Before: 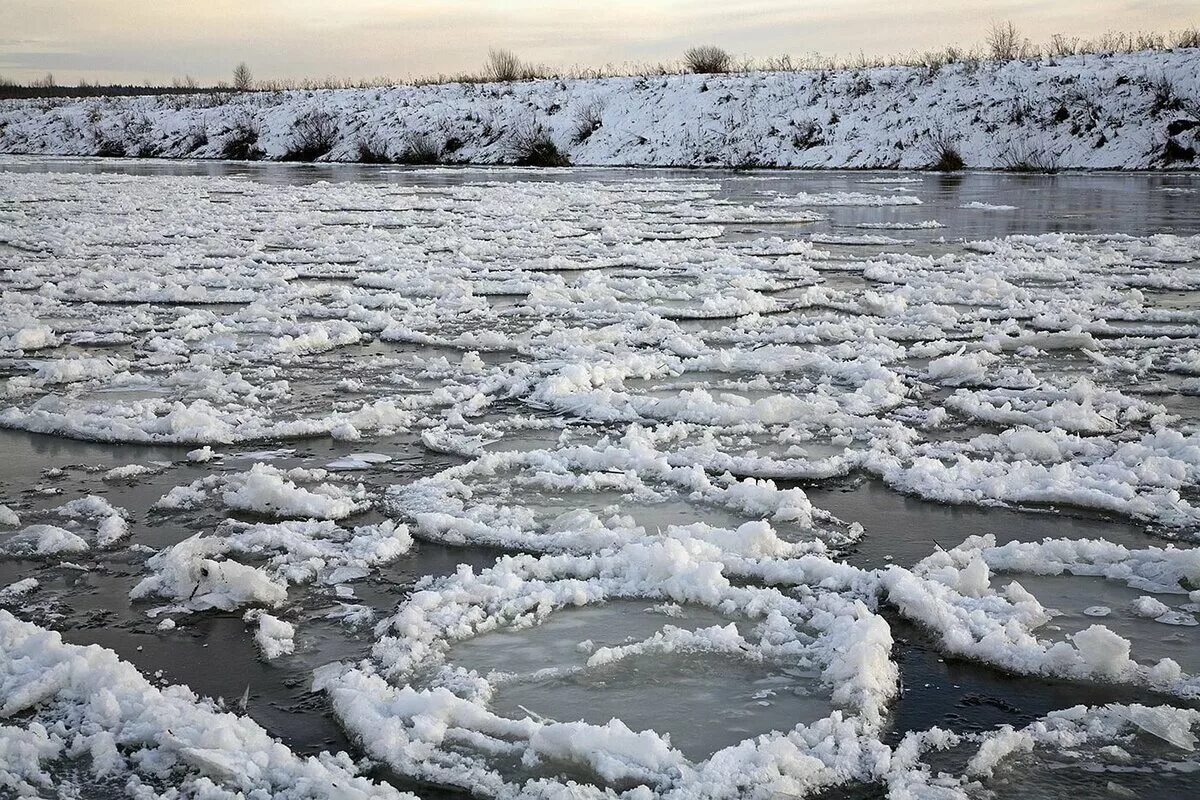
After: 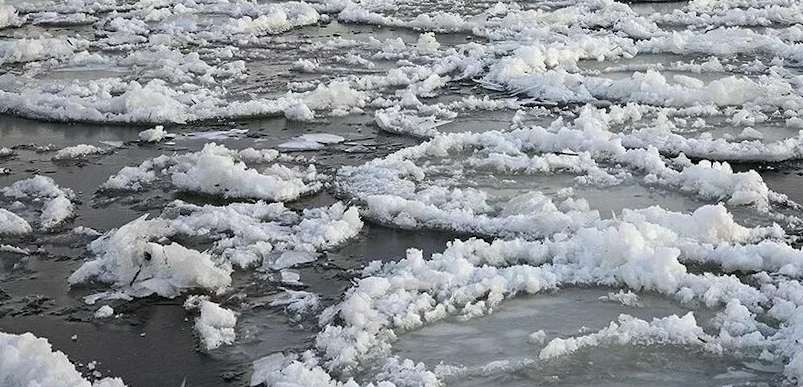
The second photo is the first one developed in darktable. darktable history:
crop: top 36.498%, right 27.964%, bottom 14.995%
rotate and perspective: rotation 0.215°, lens shift (vertical) -0.139, crop left 0.069, crop right 0.939, crop top 0.002, crop bottom 0.996
